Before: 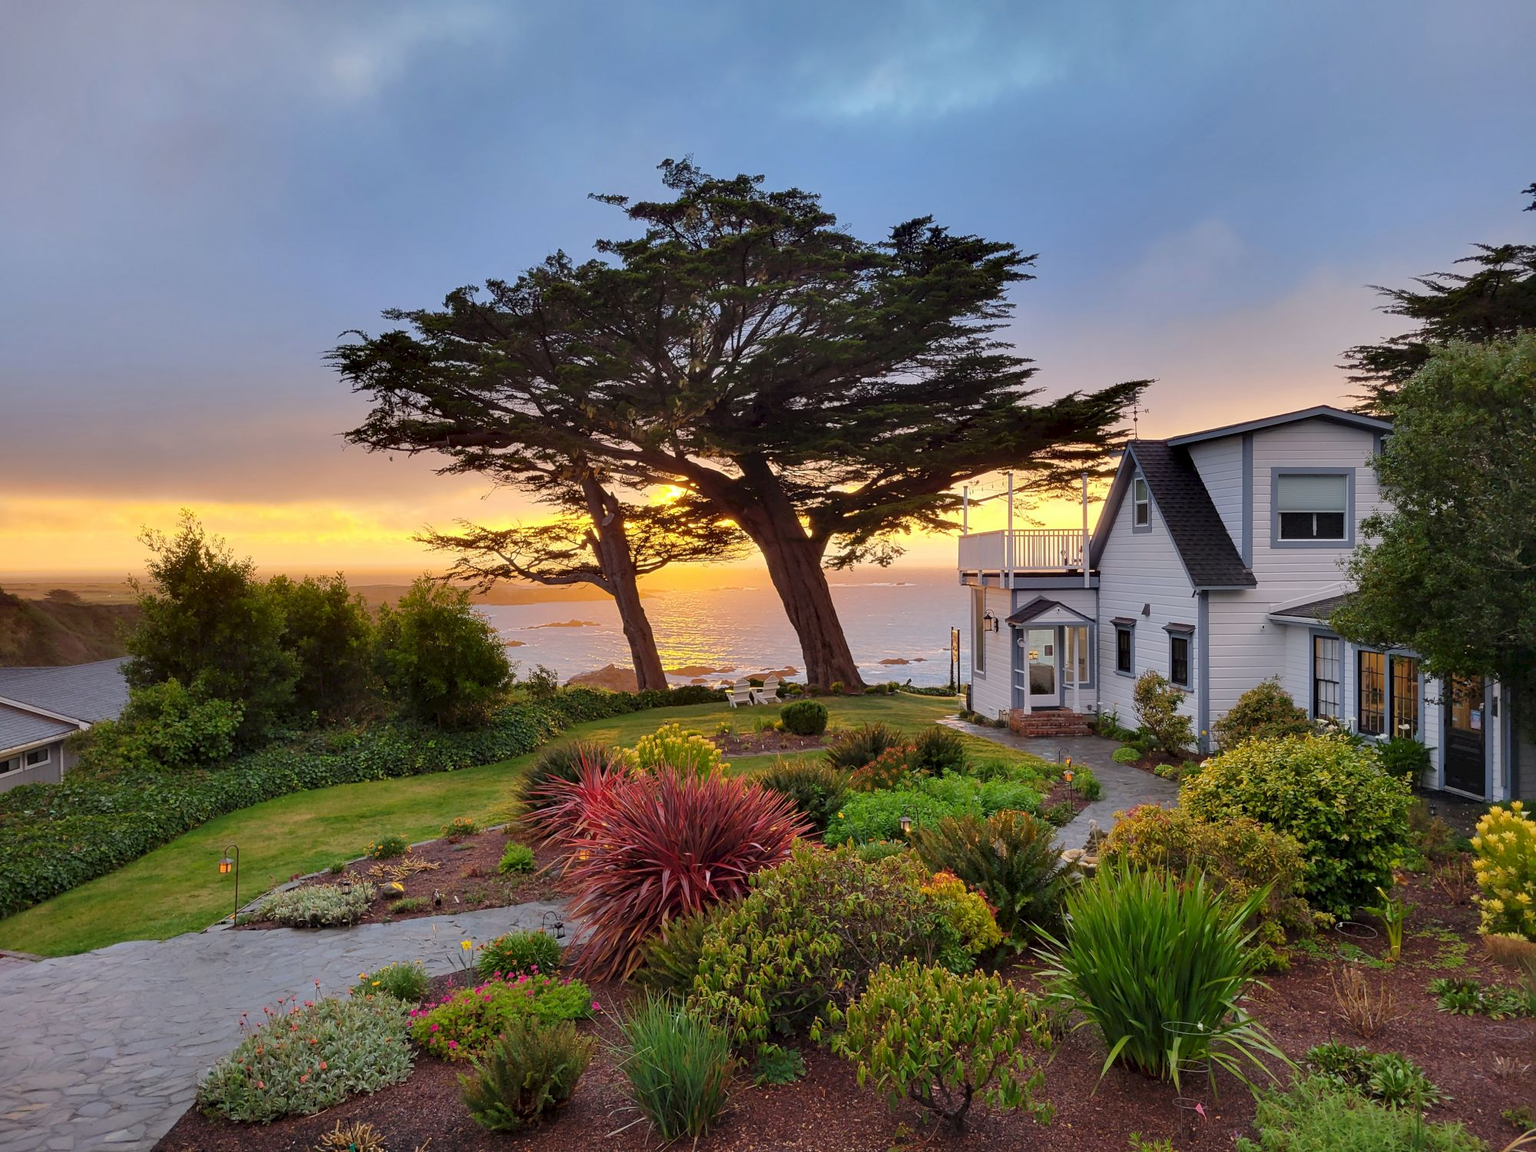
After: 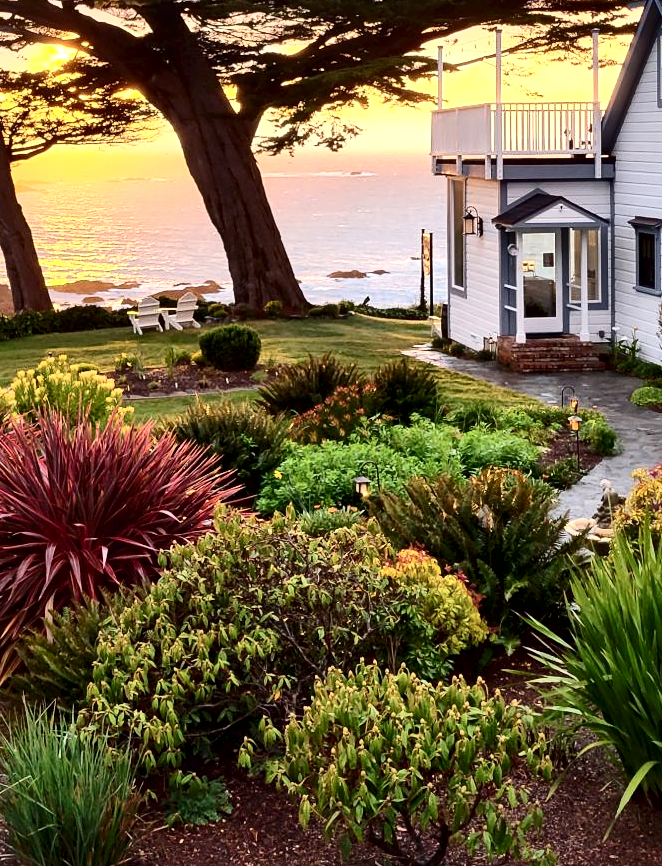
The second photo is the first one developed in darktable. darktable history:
local contrast: mode bilateral grid, contrast 20, coarseness 50, detail 179%, midtone range 0.2
crop: left 40.878%, top 39.176%, right 25.993%, bottom 3.081%
contrast brightness saturation: contrast 0.39, brightness 0.1
tone equalizer: on, module defaults
exposure: exposure 0.2 EV, compensate highlight preservation false
